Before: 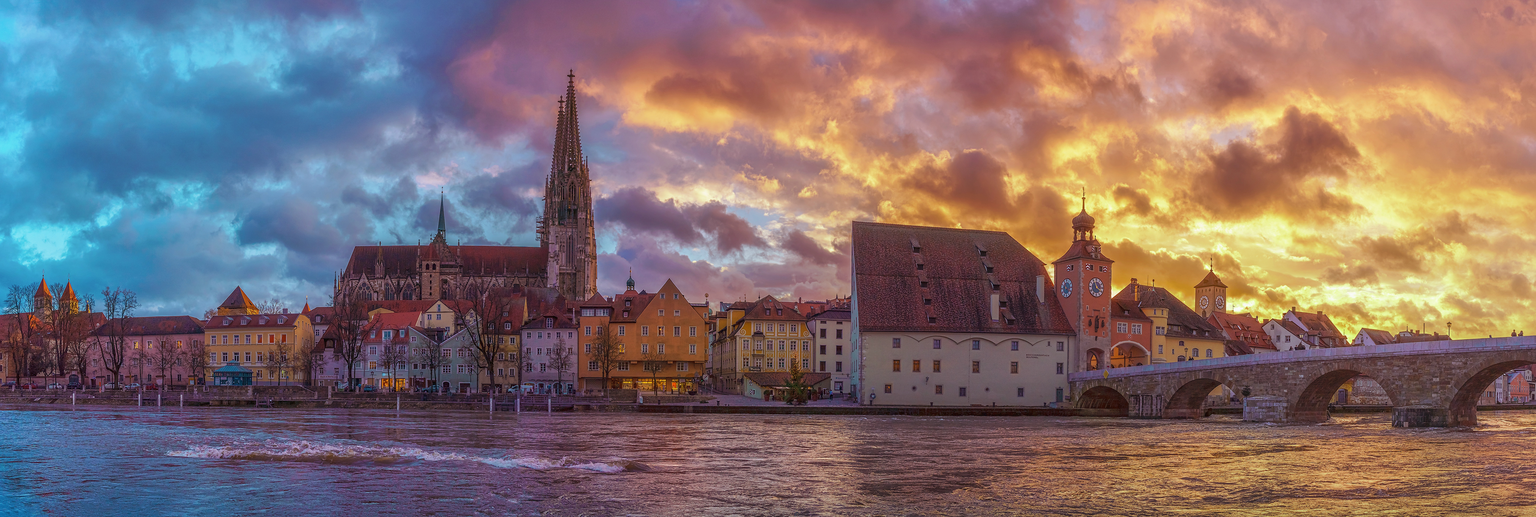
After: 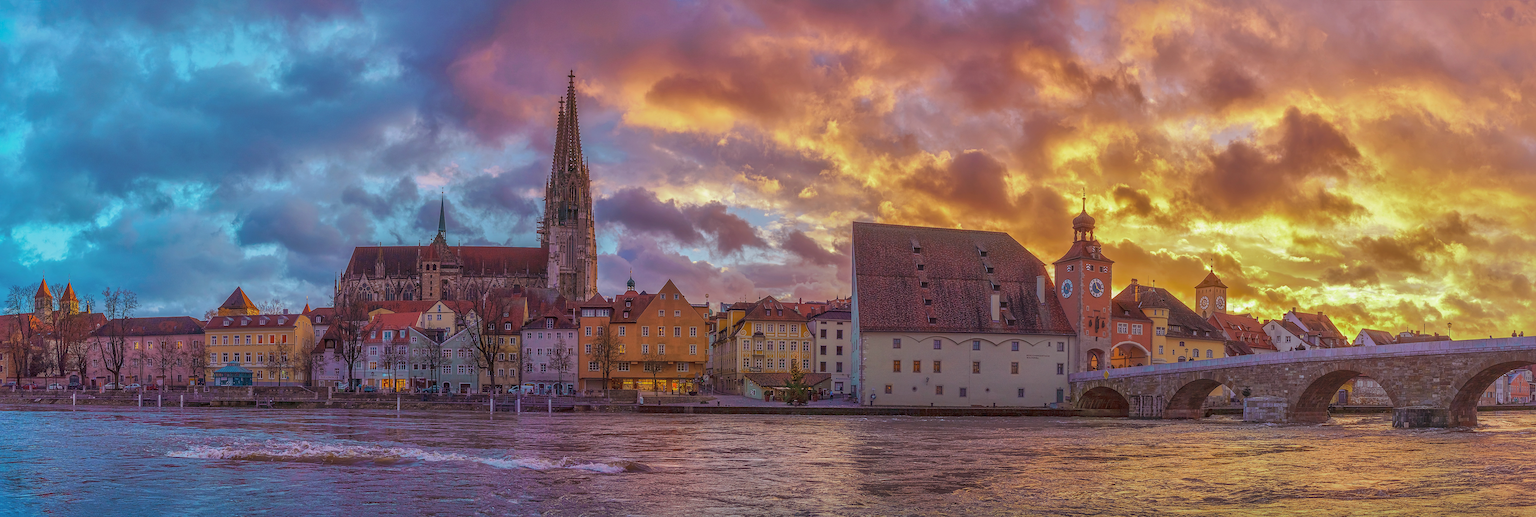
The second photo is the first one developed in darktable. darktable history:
shadows and highlights: shadows 39.25, highlights -60.1
